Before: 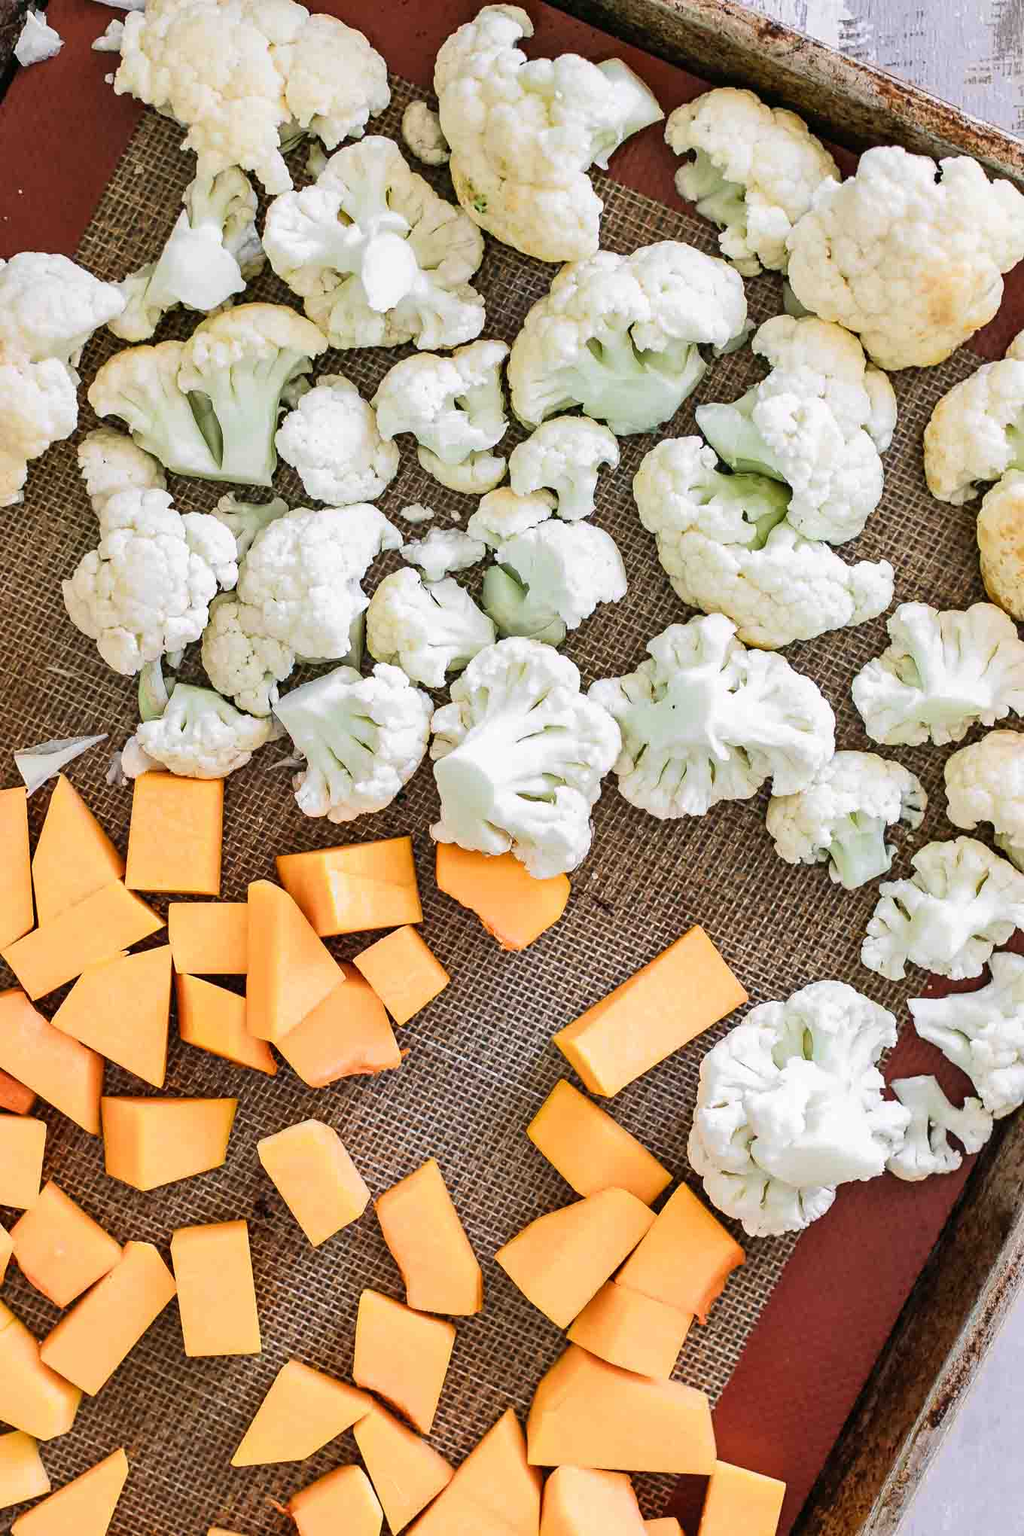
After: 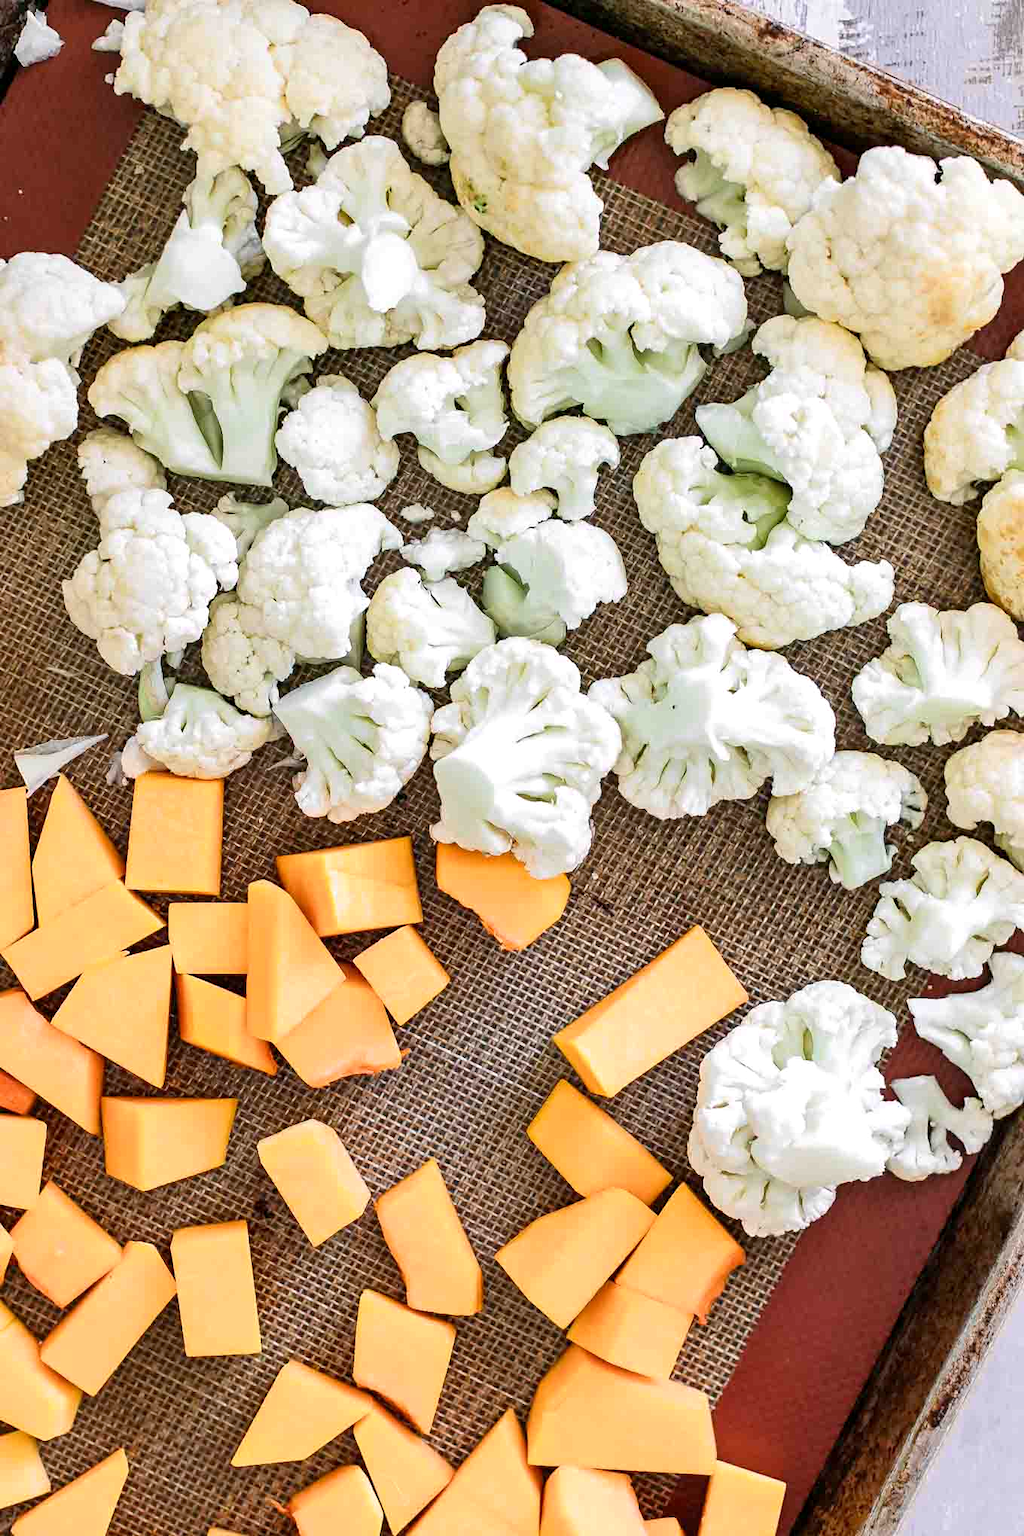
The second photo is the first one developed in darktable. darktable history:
exposure: black level correction 0.002, exposure 0.147 EV, compensate exposure bias true, compensate highlight preservation false
